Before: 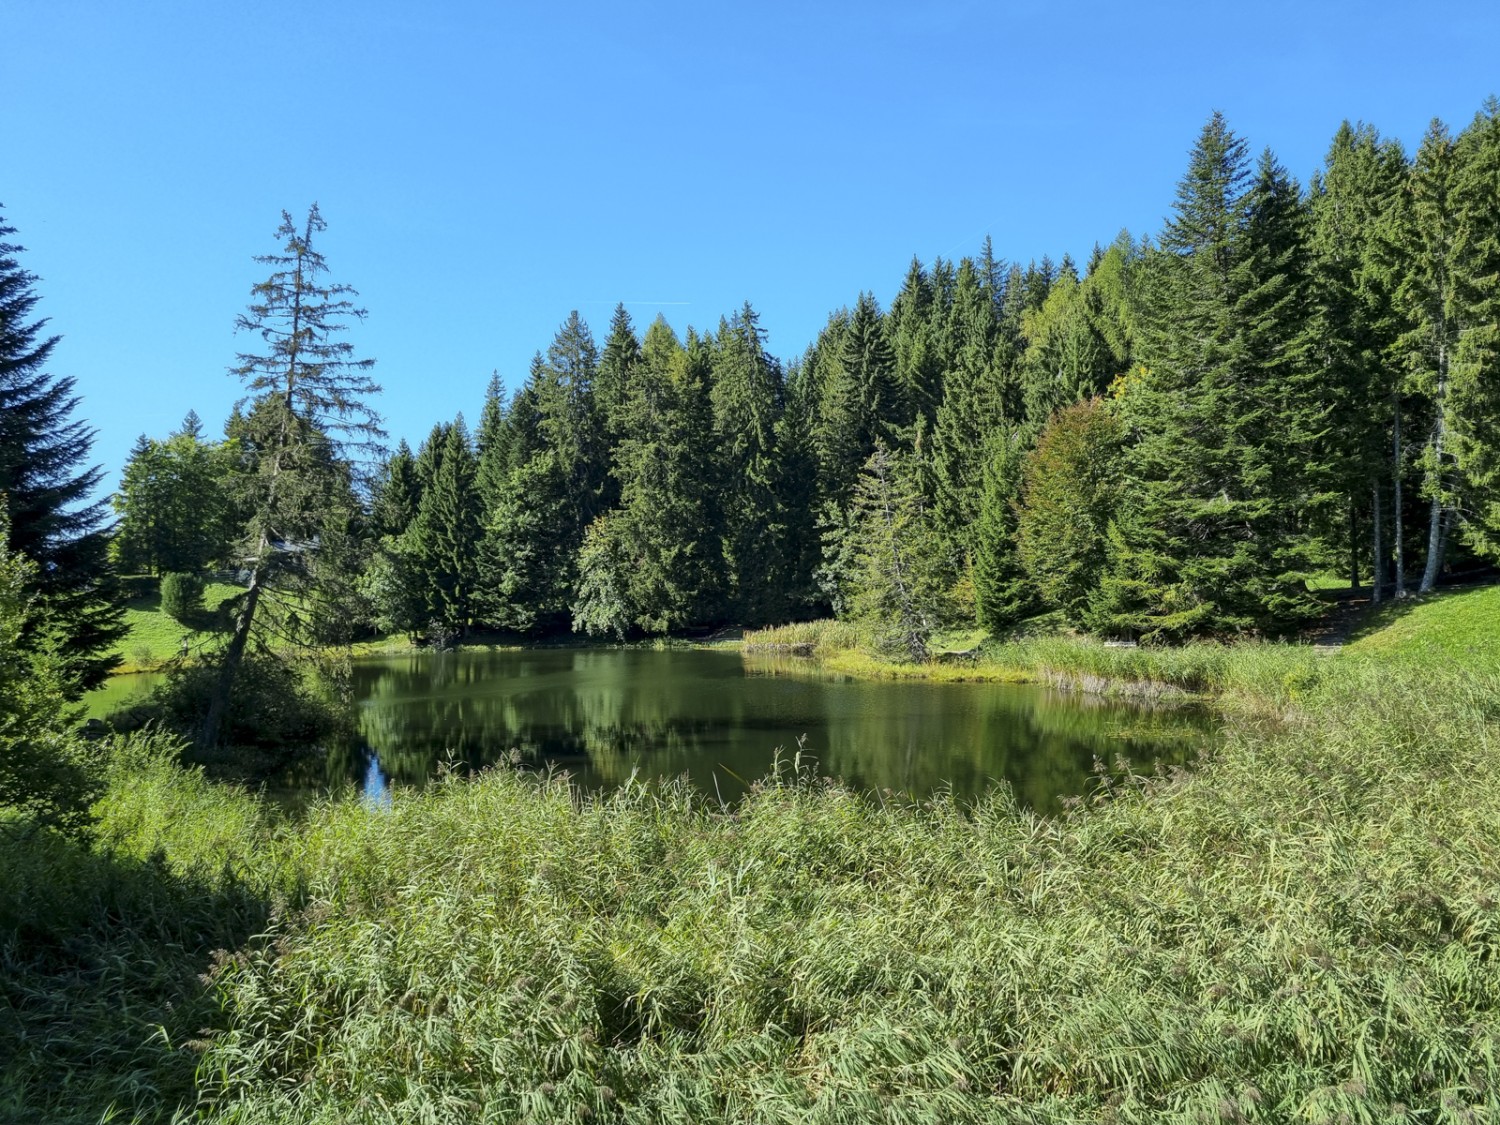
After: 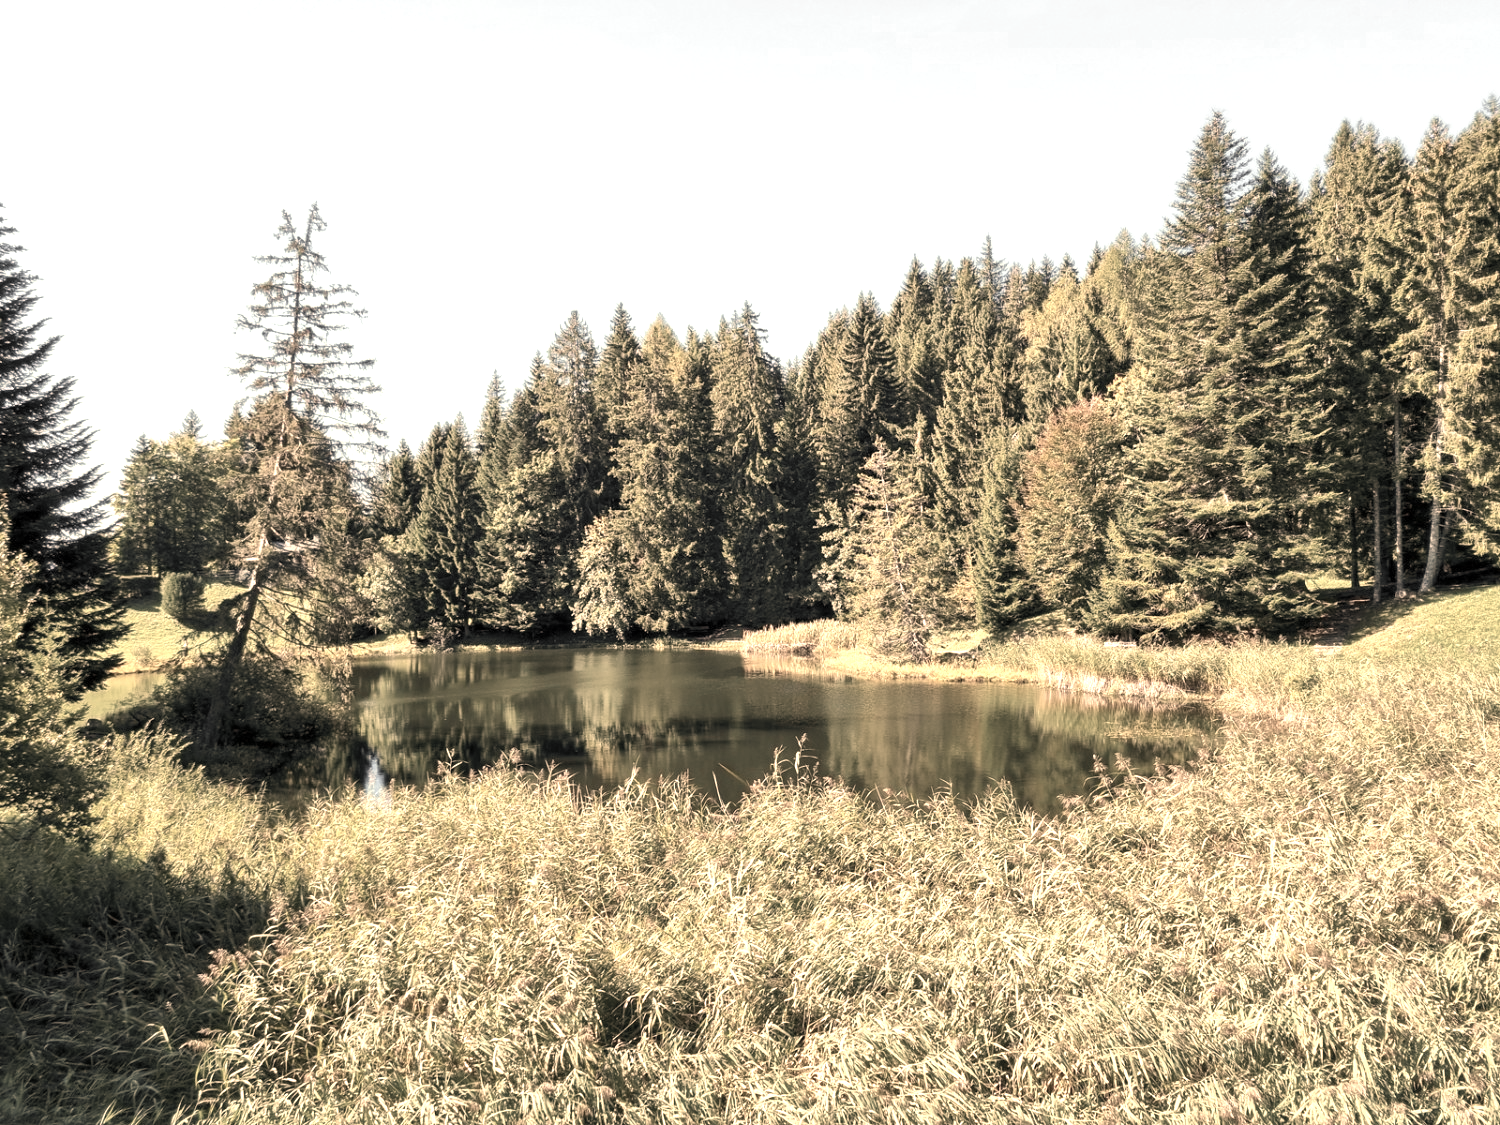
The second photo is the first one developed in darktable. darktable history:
color zones: curves: ch0 [(0, 0.613) (0.01, 0.613) (0.245, 0.448) (0.498, 0.529) (0.642, 0.665) (0.879, 0.777) (0.99, 0.613)]; ch1 [(0, 0.035) (0.121, 0.189) (0.259, 0.197) (0.415, 0.061) (0.589, 0.022) (0.732, 0.022) (0.857, 0.026) (0.991, 0.053)]
exposure: exposure 1.223 EV, compensate highlight preservation false
white balance: red 1.467, blue 0.684
